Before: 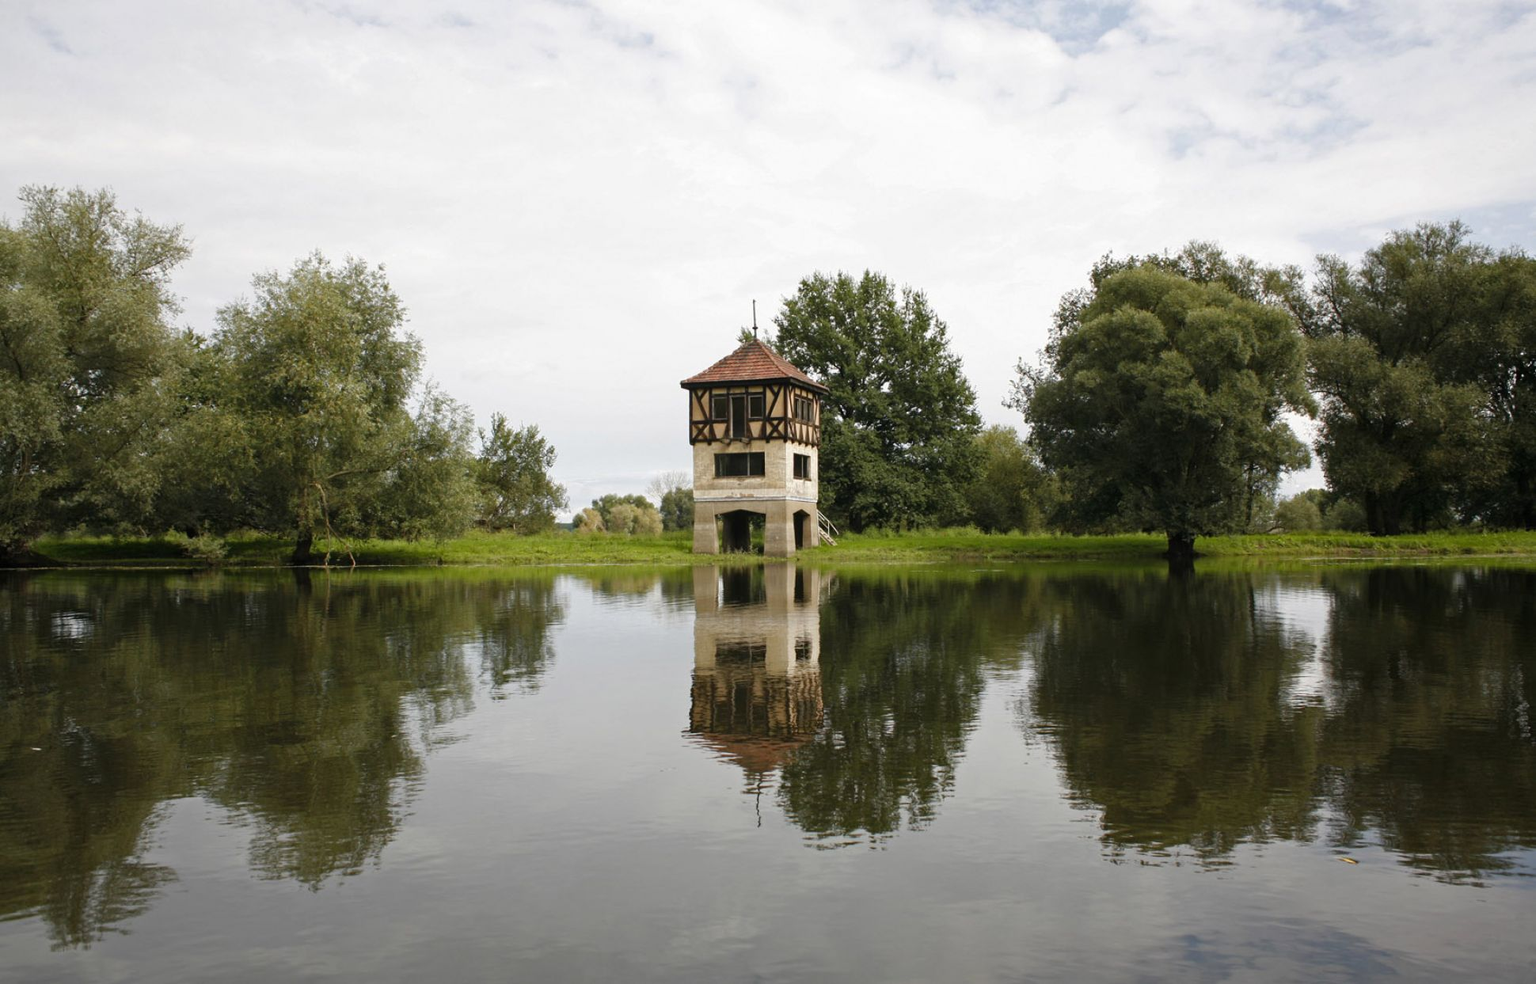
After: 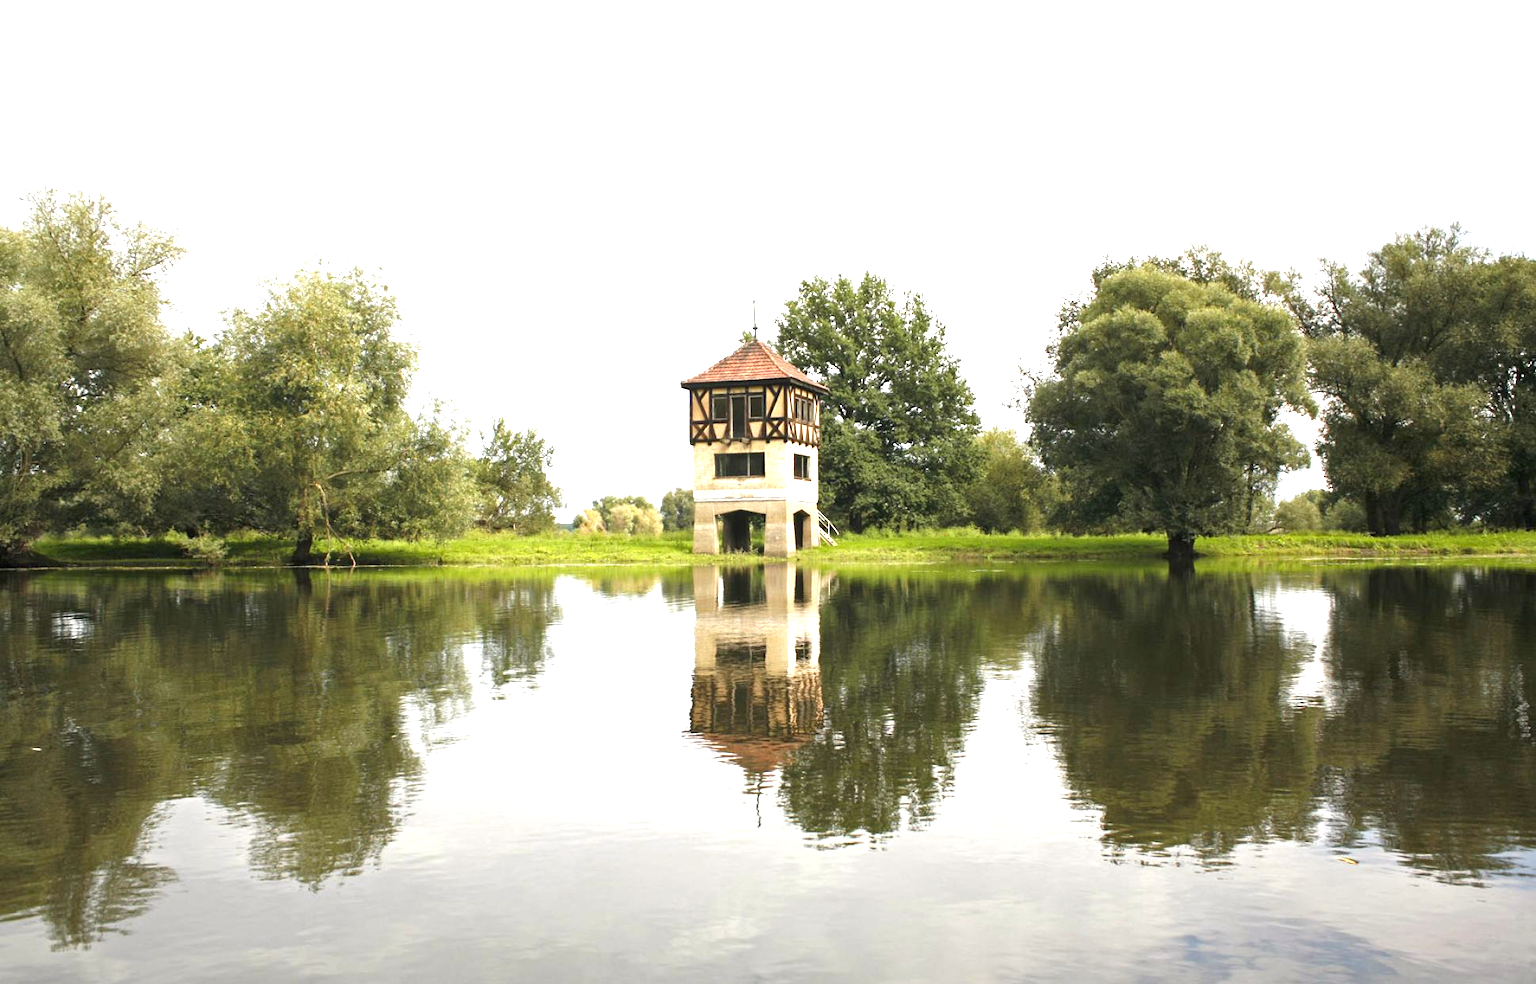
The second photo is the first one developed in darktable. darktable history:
white balance: red 1.009, blue 0.985
exposure: black level correction 0, exposure 1.55 EV, compensate exposure bias true, compensate highlight preservation false
